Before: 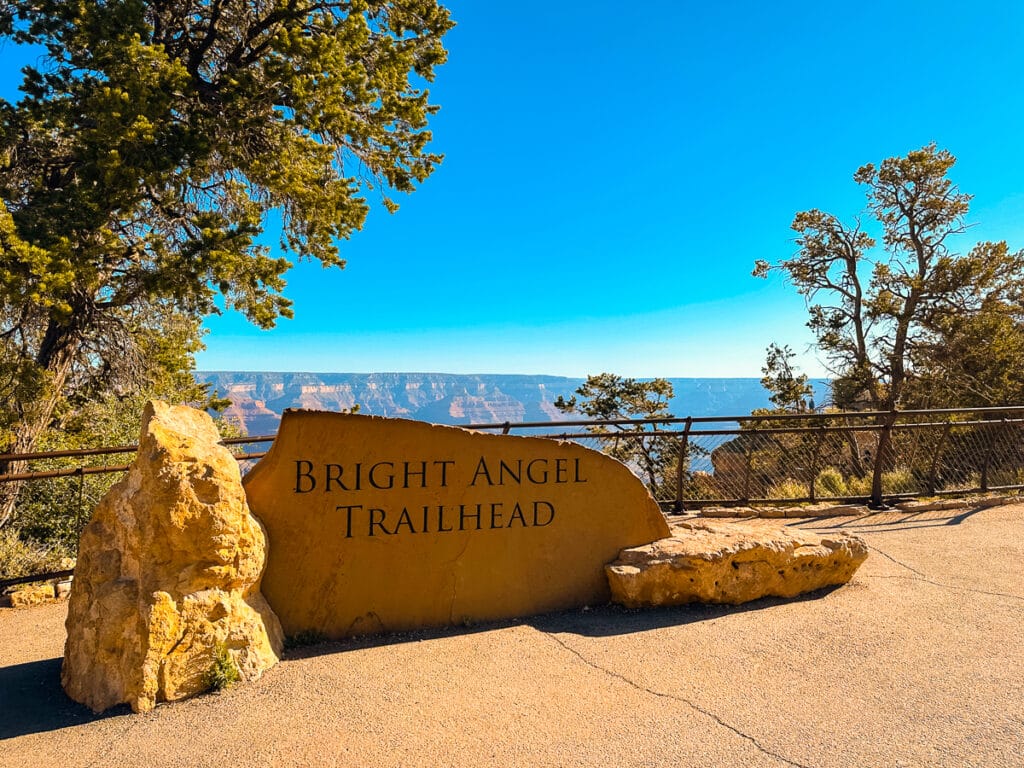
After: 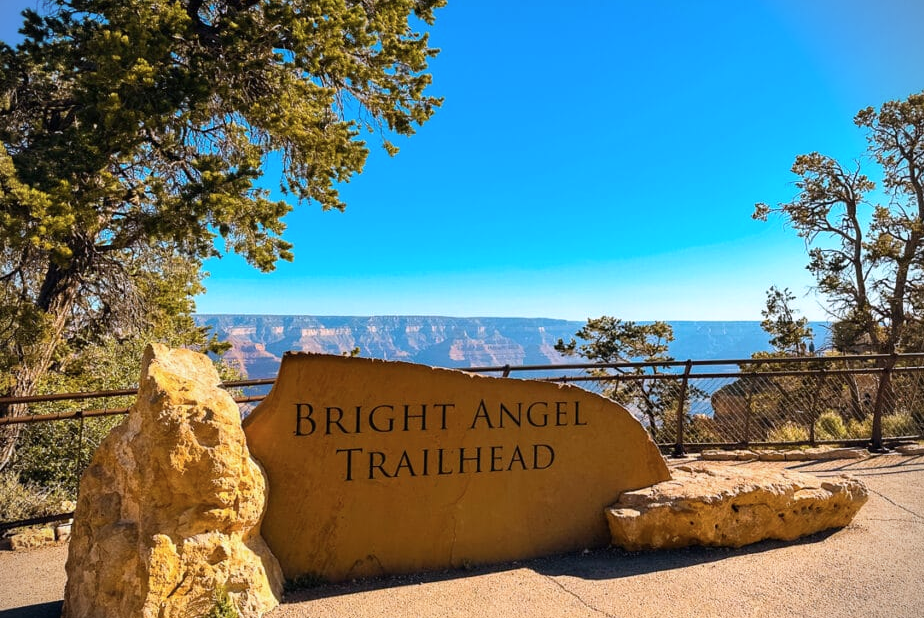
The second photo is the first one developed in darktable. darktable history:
contrast brightness saturation: saturation -0.05
crop: top 7.49%, right 9.717%, bottom 11.943%
vignetting: fall-off start 92.6%, brightness -0.52, saturation -0.51, center (-0.012, 0)
color calibration: illuminant as shot in camera, x 0.358, y 0.373, temperature 4628.91 K
